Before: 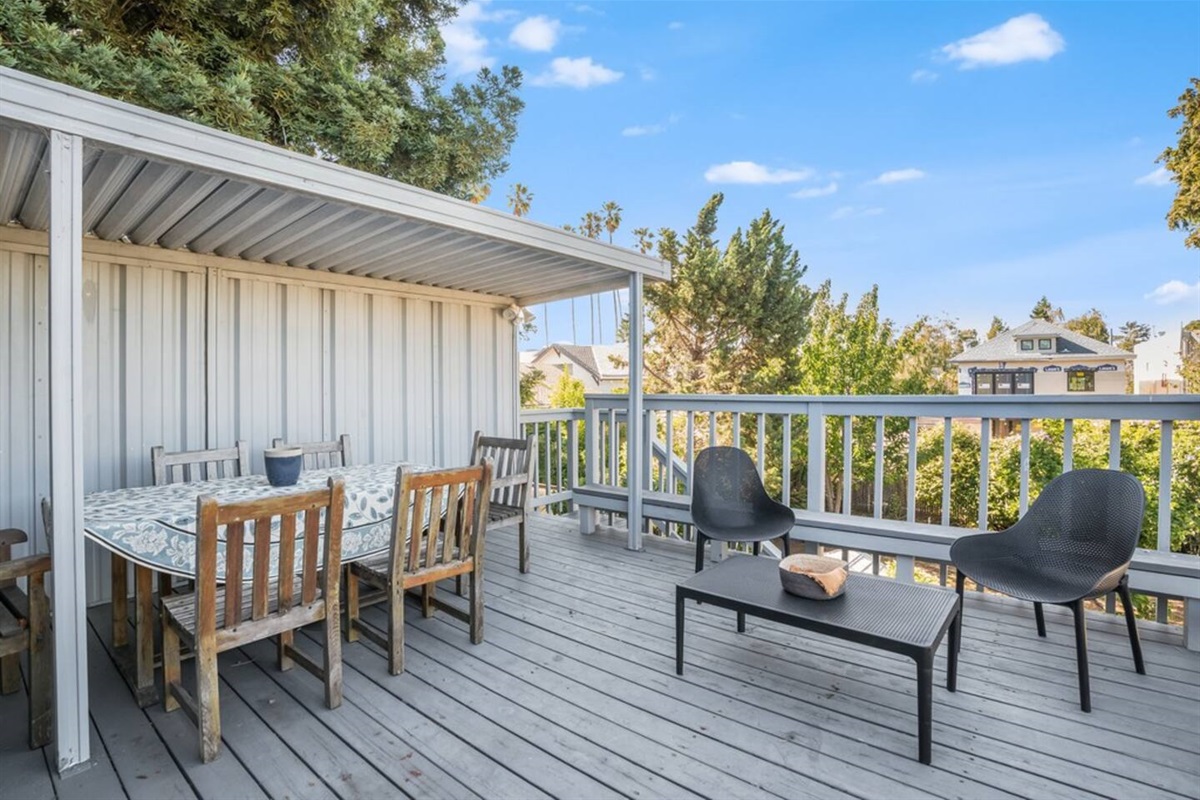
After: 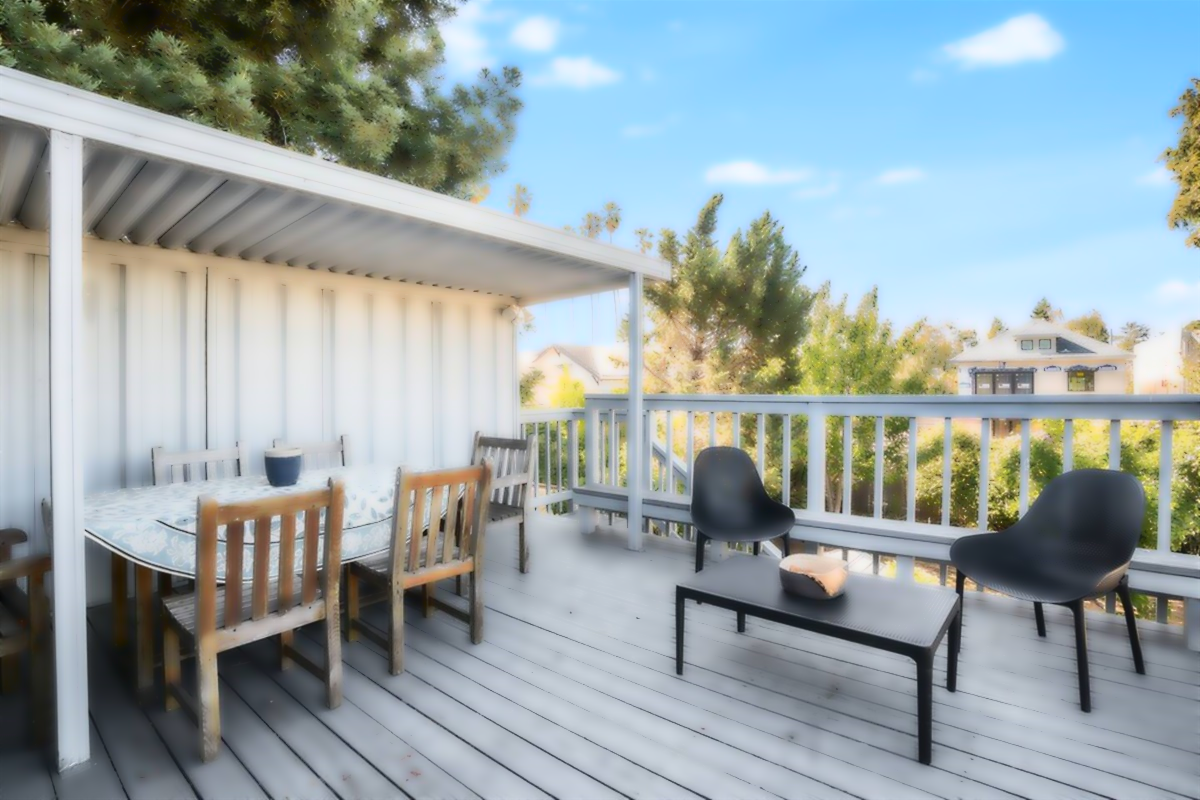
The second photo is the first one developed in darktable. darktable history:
contrast brightness saturation: contrast 0.28
lowpass: radius 4, soften with bilateral filter, unbound 0
